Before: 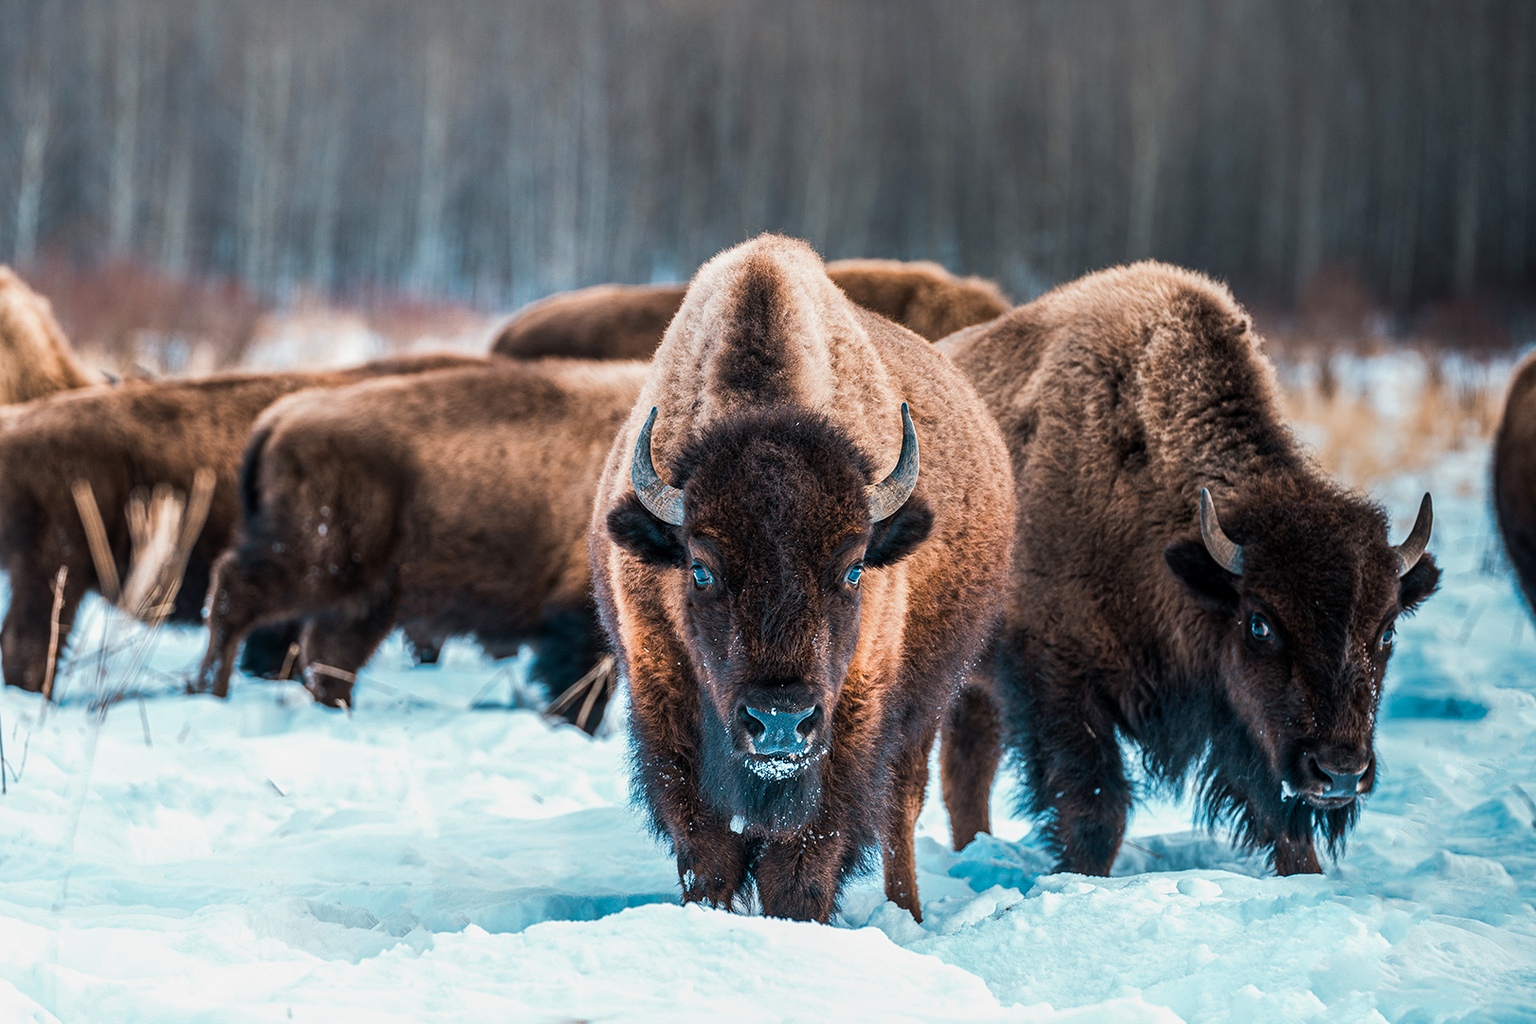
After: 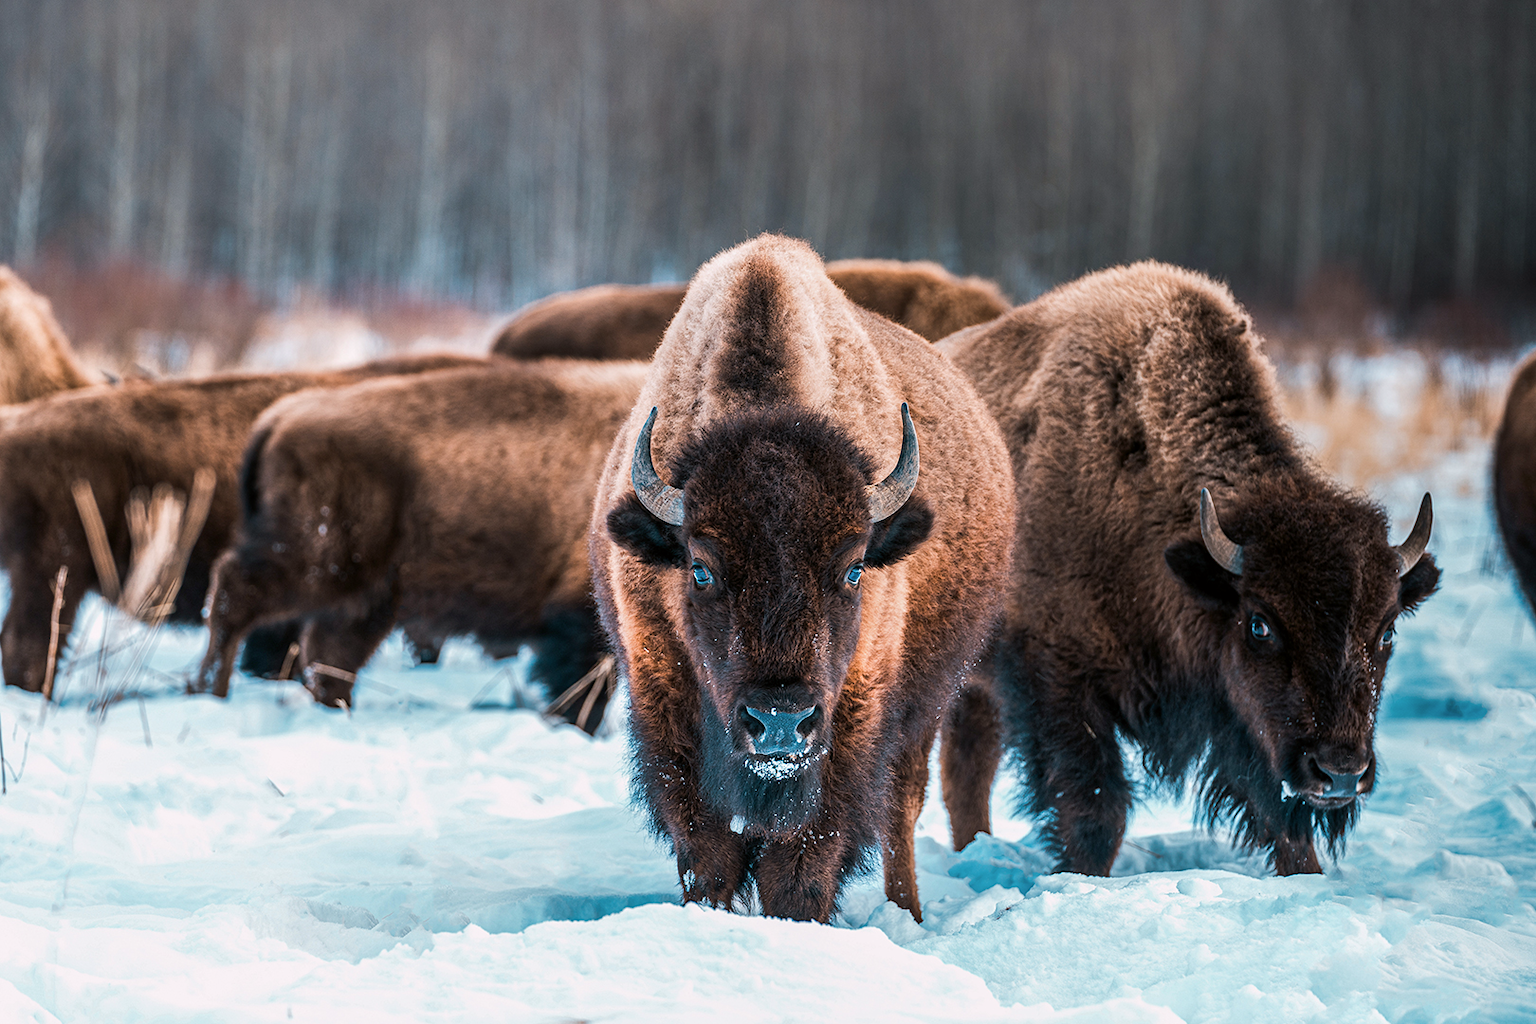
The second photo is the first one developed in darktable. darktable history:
color correction: highlights a* 3.17, highlights b* -1.07, shadows a* -0.071, shadows b* 1.99, saturation 0.984
